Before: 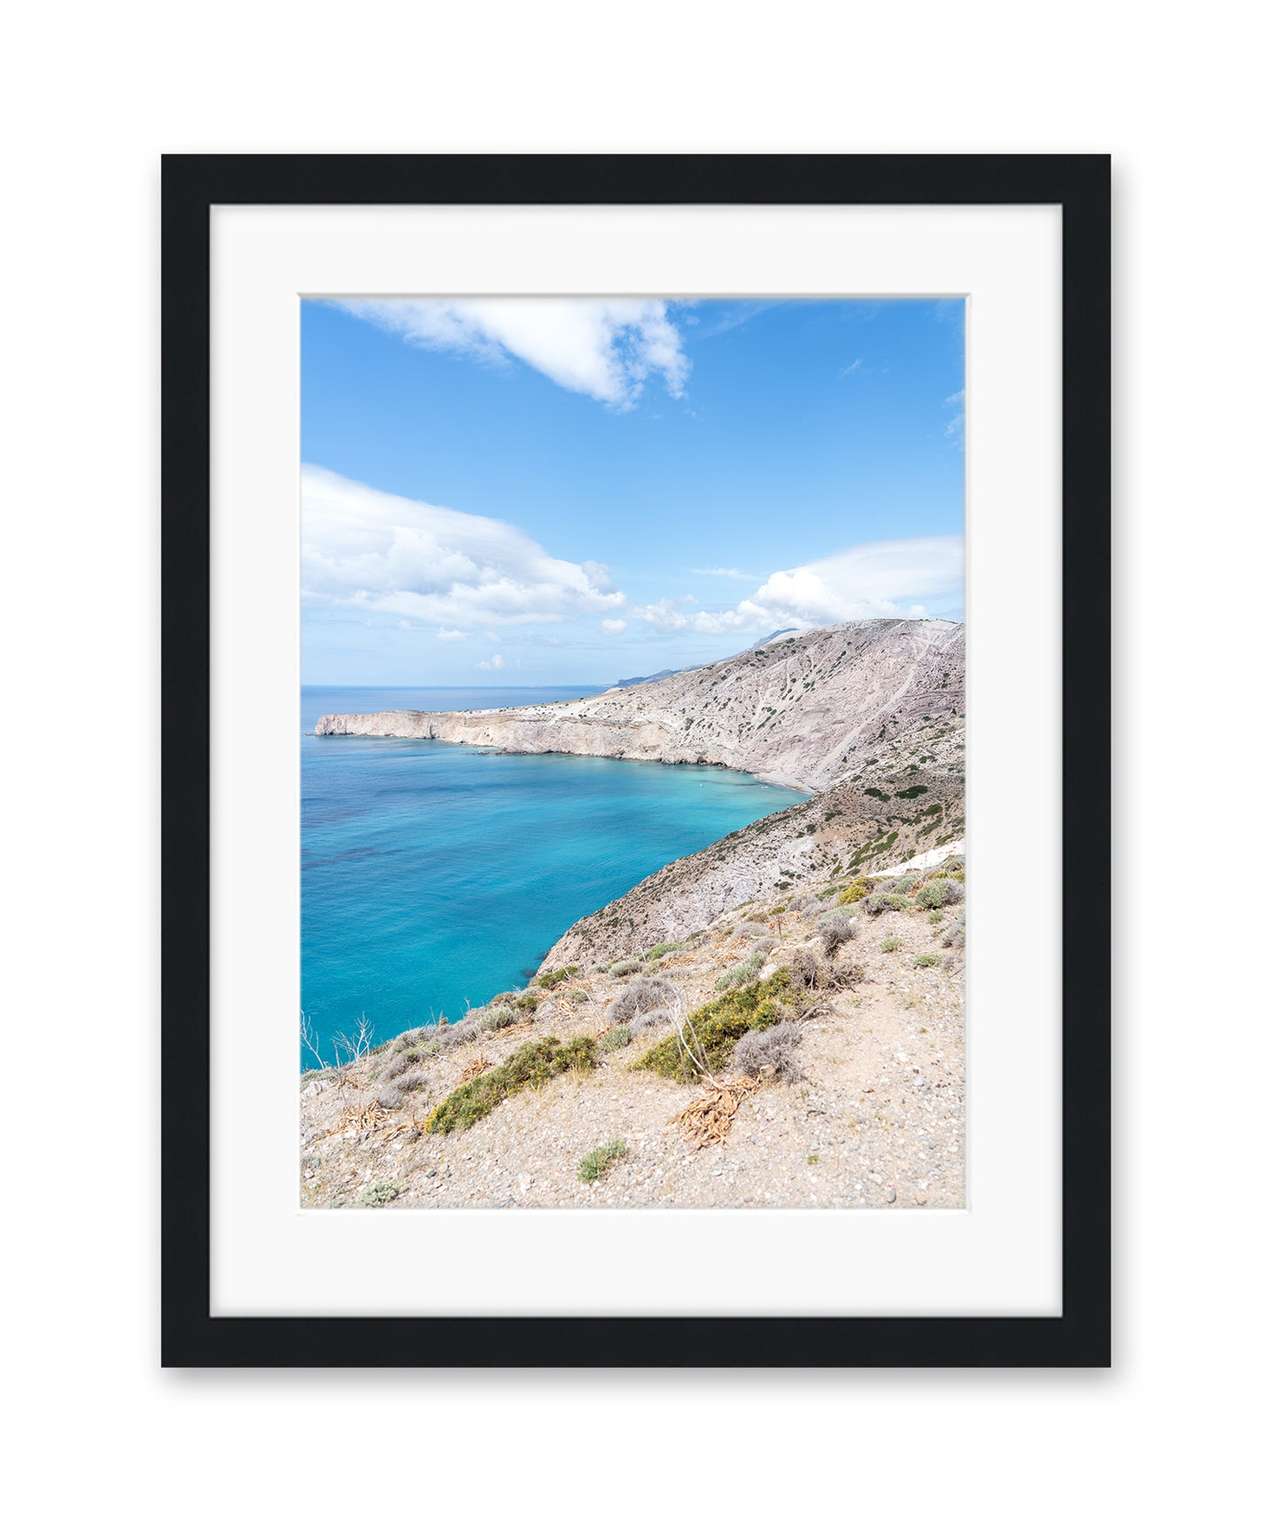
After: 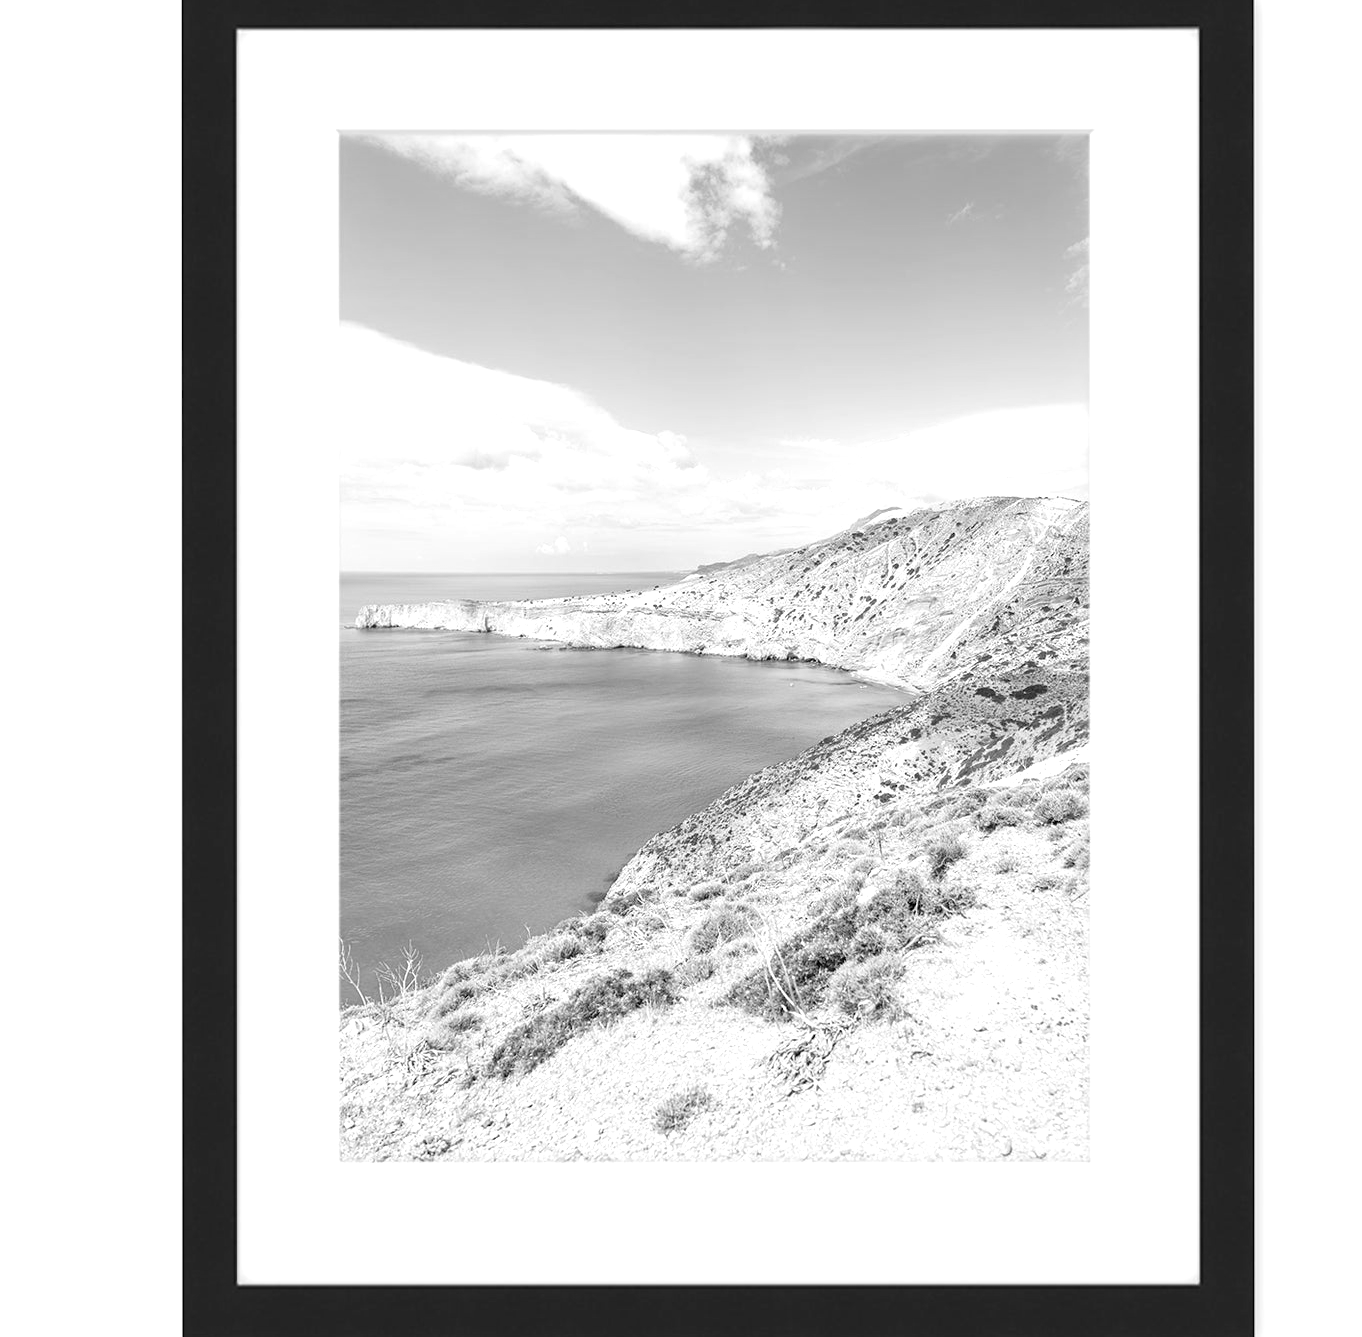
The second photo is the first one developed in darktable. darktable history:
crop and rotate: angle 0.03°, top 11.643%, right 5.651%, bottom 11.189%
exposure: exposure 0.574 EV, compensate highlight preservation false
monochrome: a 32, b 64, size 2.3
